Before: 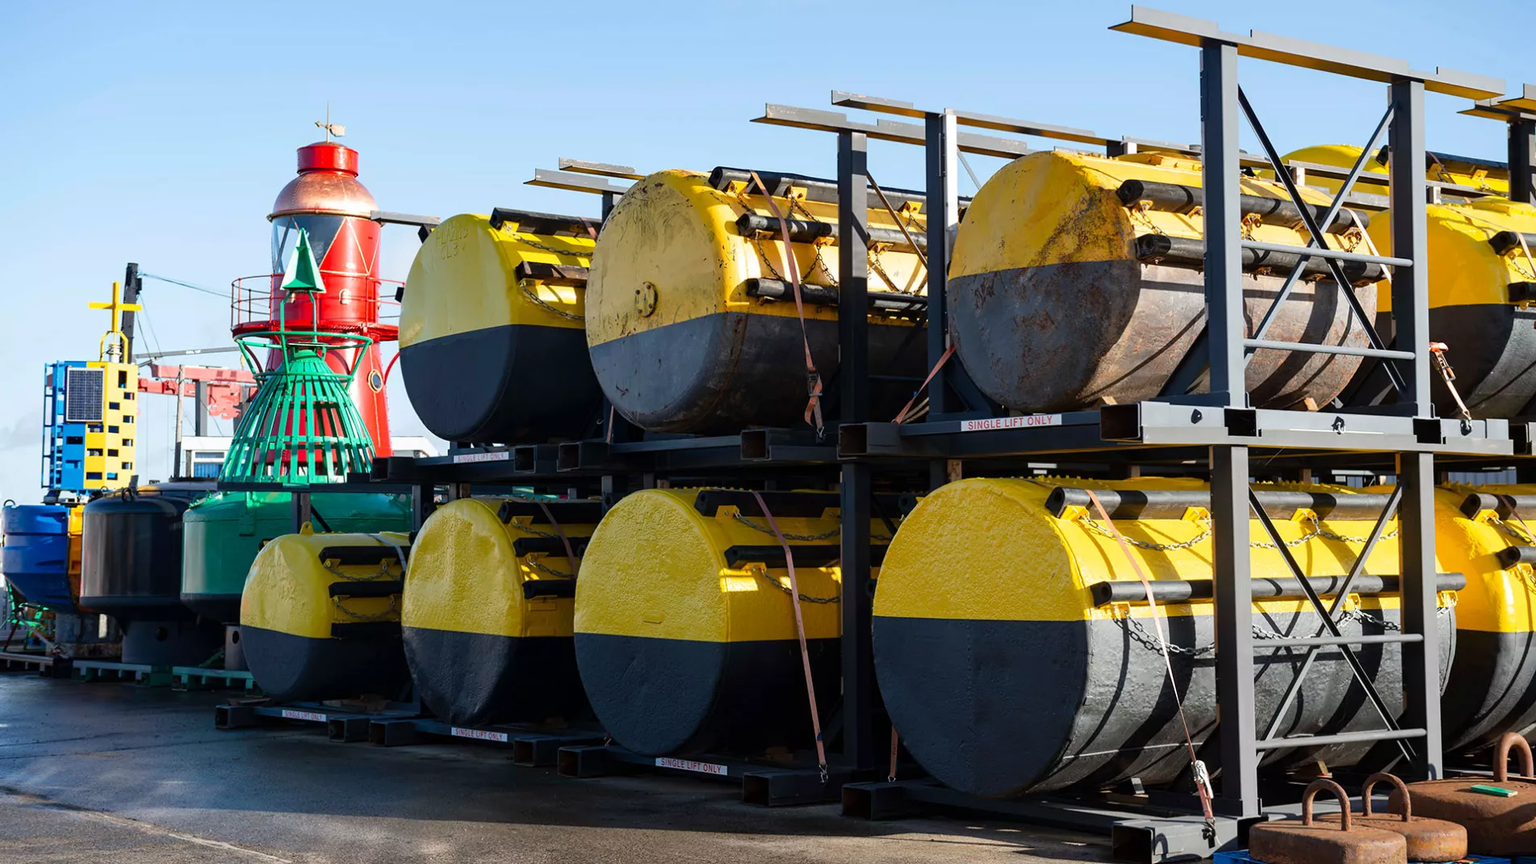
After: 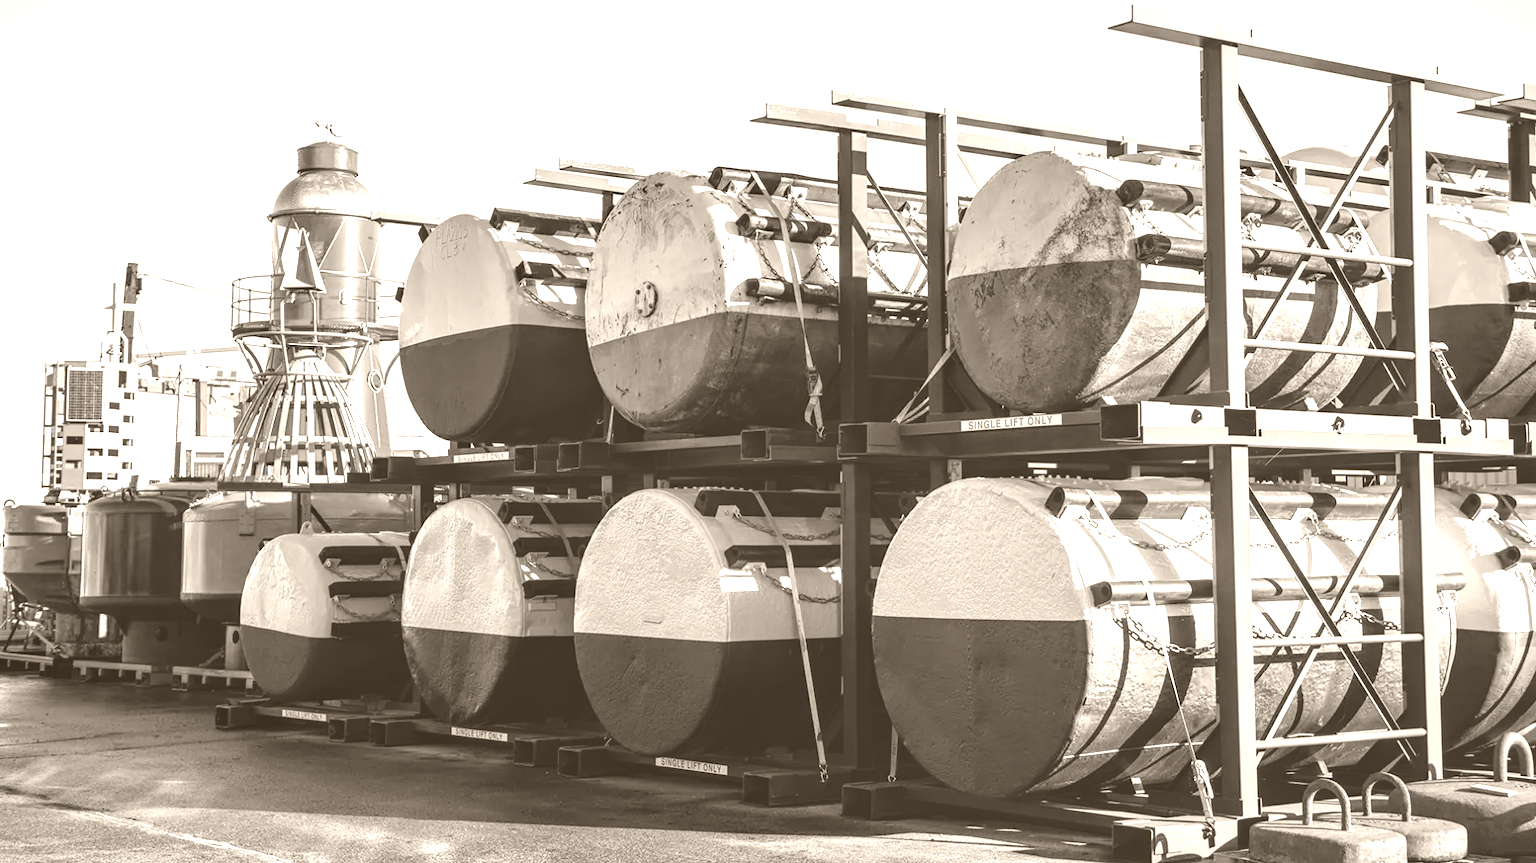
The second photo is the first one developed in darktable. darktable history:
colorize: hue 34.49°, saturation 35.33%, source mix 100%, version 1
local contrast: detail 150%
